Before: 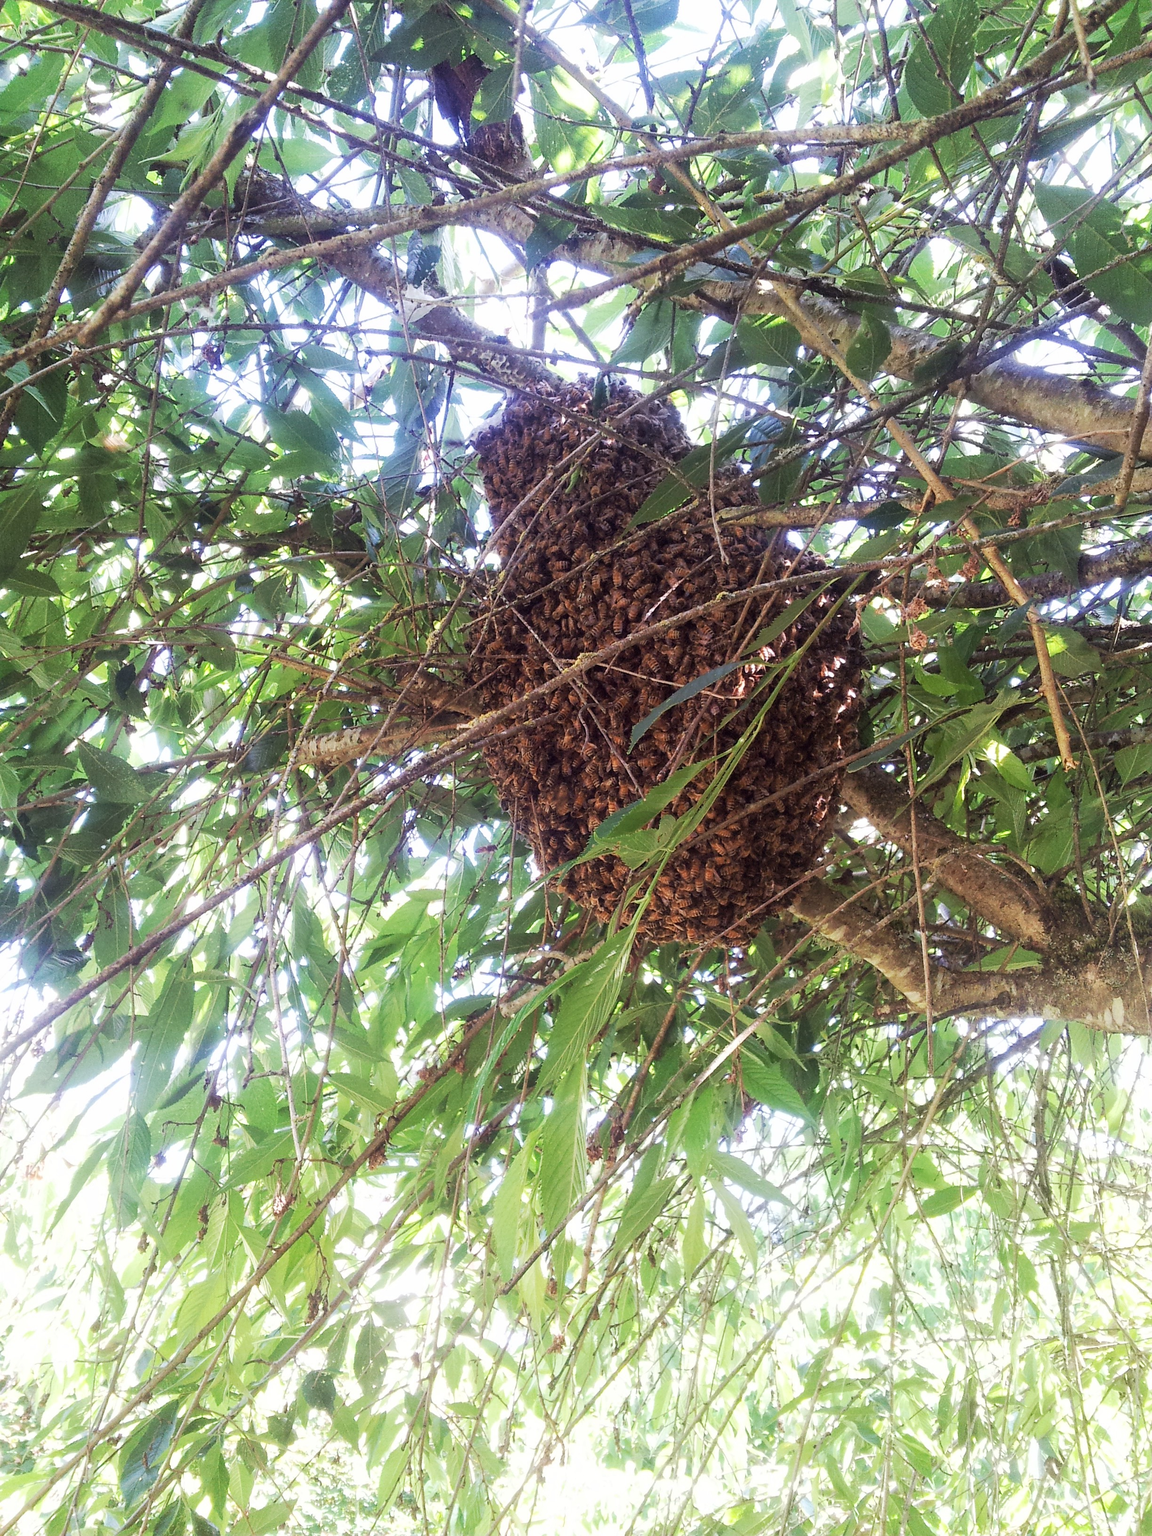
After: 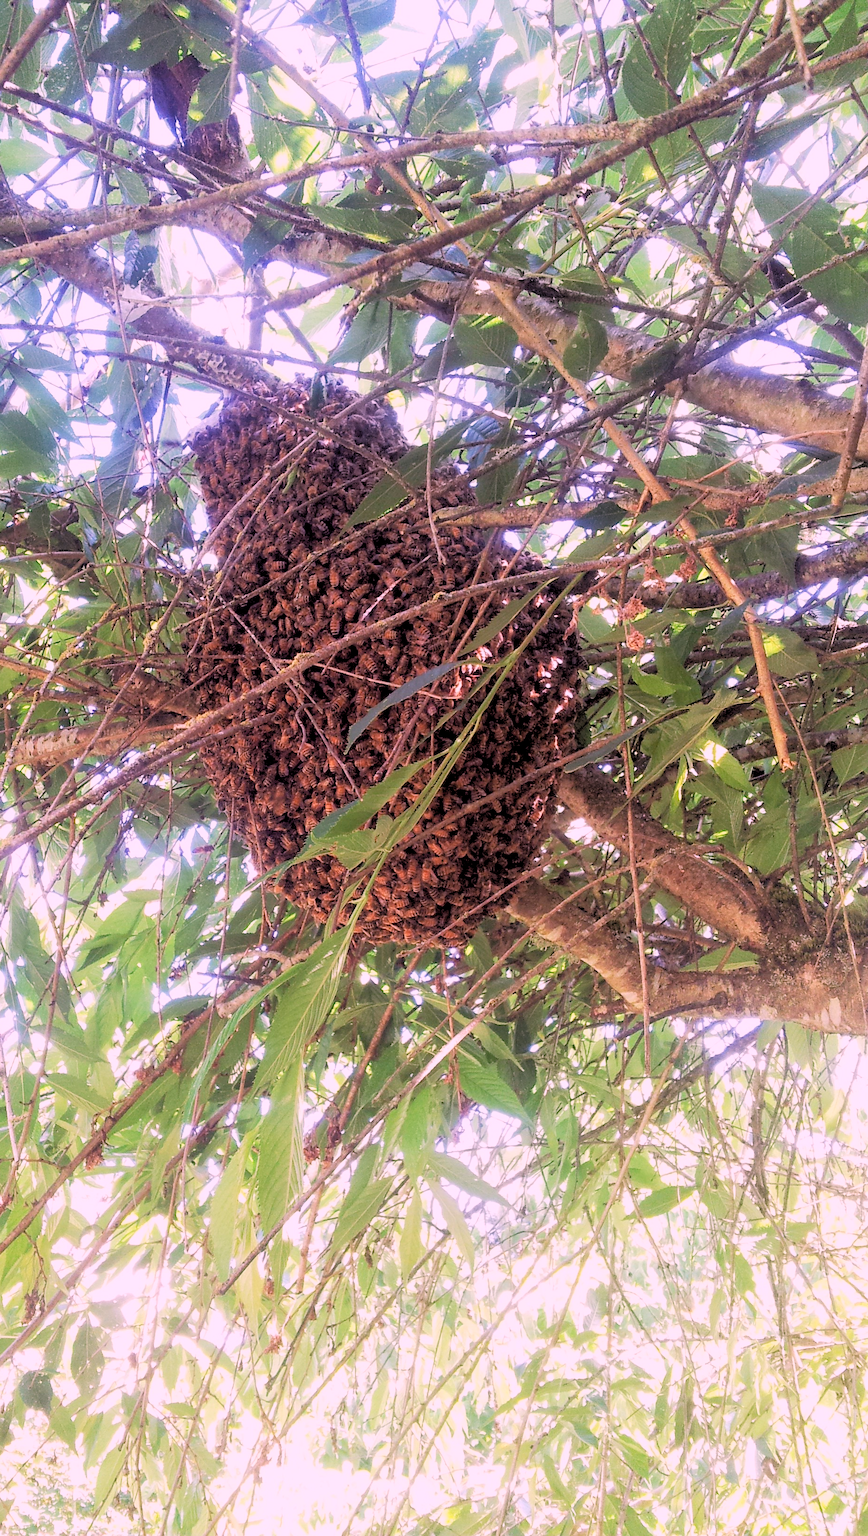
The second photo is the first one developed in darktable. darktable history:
white balance: red 1.188, blue 1.11
crop and rotate: left 24.6%
rgb levels: preserve colors sum RGB, levels [[0.038, 0.433, 0.934], [0, 0.5, 1], [0, 0.5, 1]]
tone equalizer: on, module defaults
